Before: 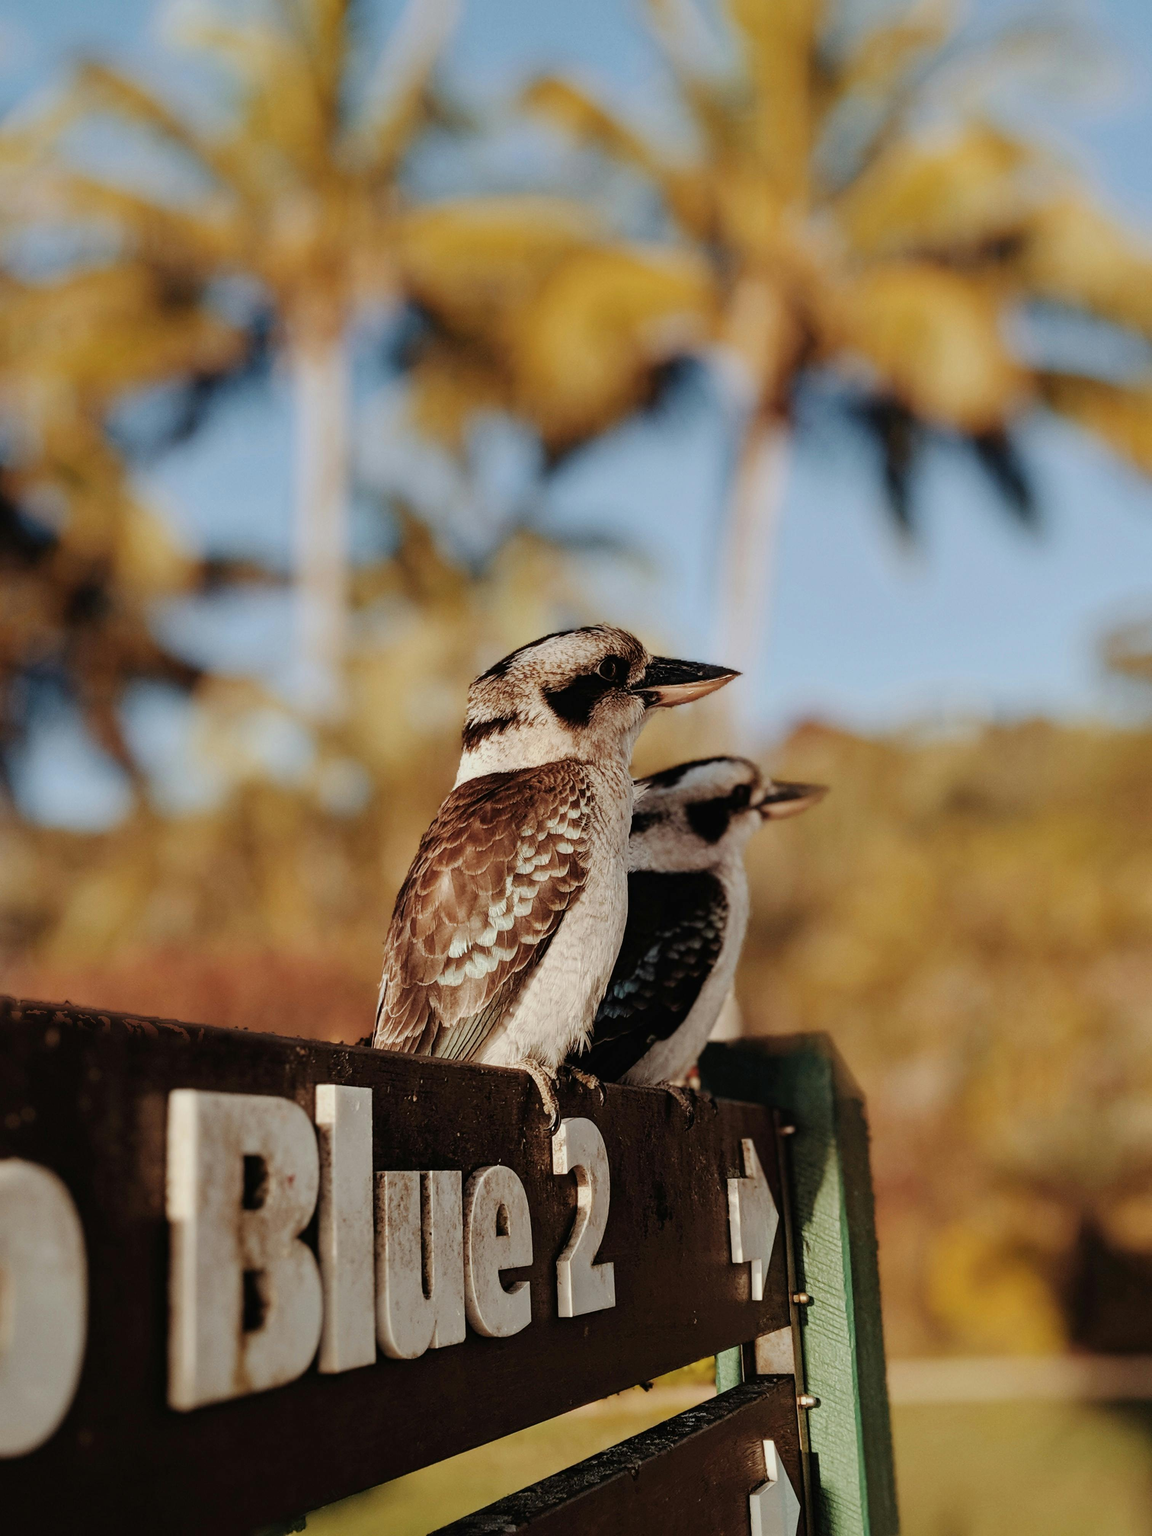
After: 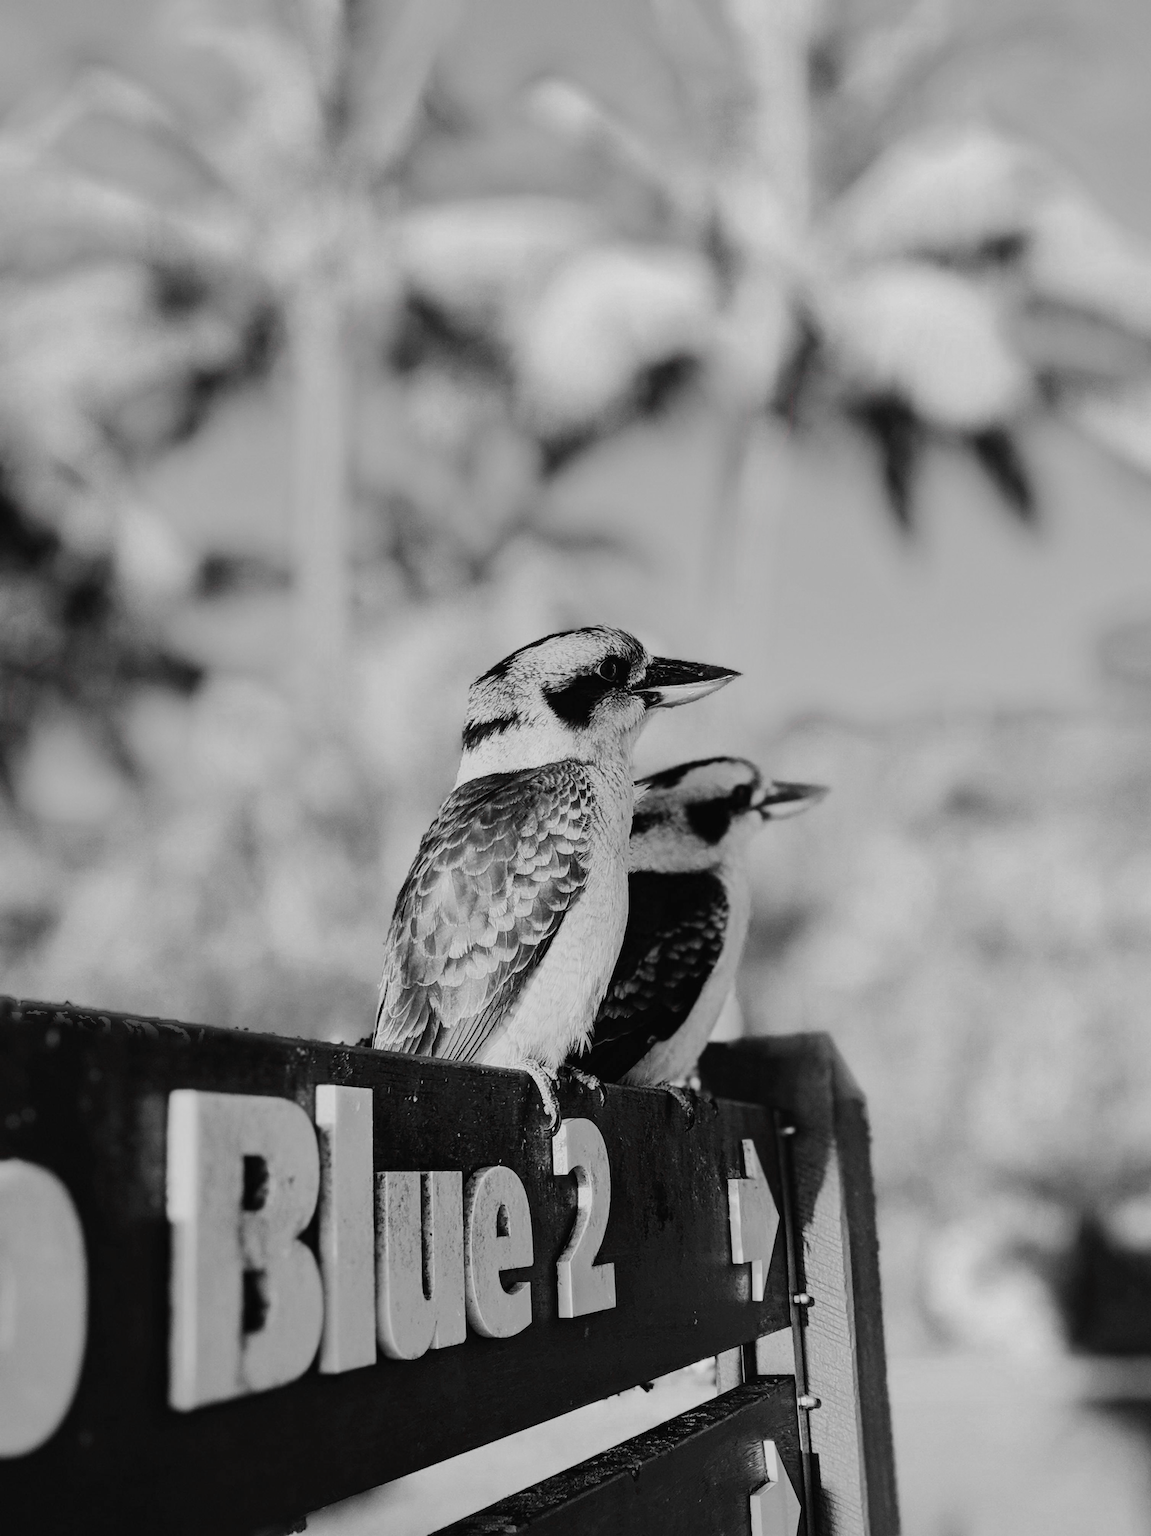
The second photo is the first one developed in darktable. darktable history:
base curve: curves: ch0 [(0, 0) (0.158, 0.273) (0.879, 0.895) (1, 1)], preserve colors none
exposure: black level correction 0, exposure -0.698 EV, compensate highlight preservation false
color zones: curves: ch0 [(0, 0.6) (0.129, 0.585) (0.193, 0.596) (0.429, 0.5) (0.571, 0.5) (0.714, 0.5) (0.857, 0.5) (1, 0.6)]; ch1 [(0, 0.453) (0.112, 0.245) (0.213, 0.252) (0.429, 0.233) (0.571, 0.231) (0.683, 0.242) (0.857, 0.296) (1, 0.453)], mix 101.56%
